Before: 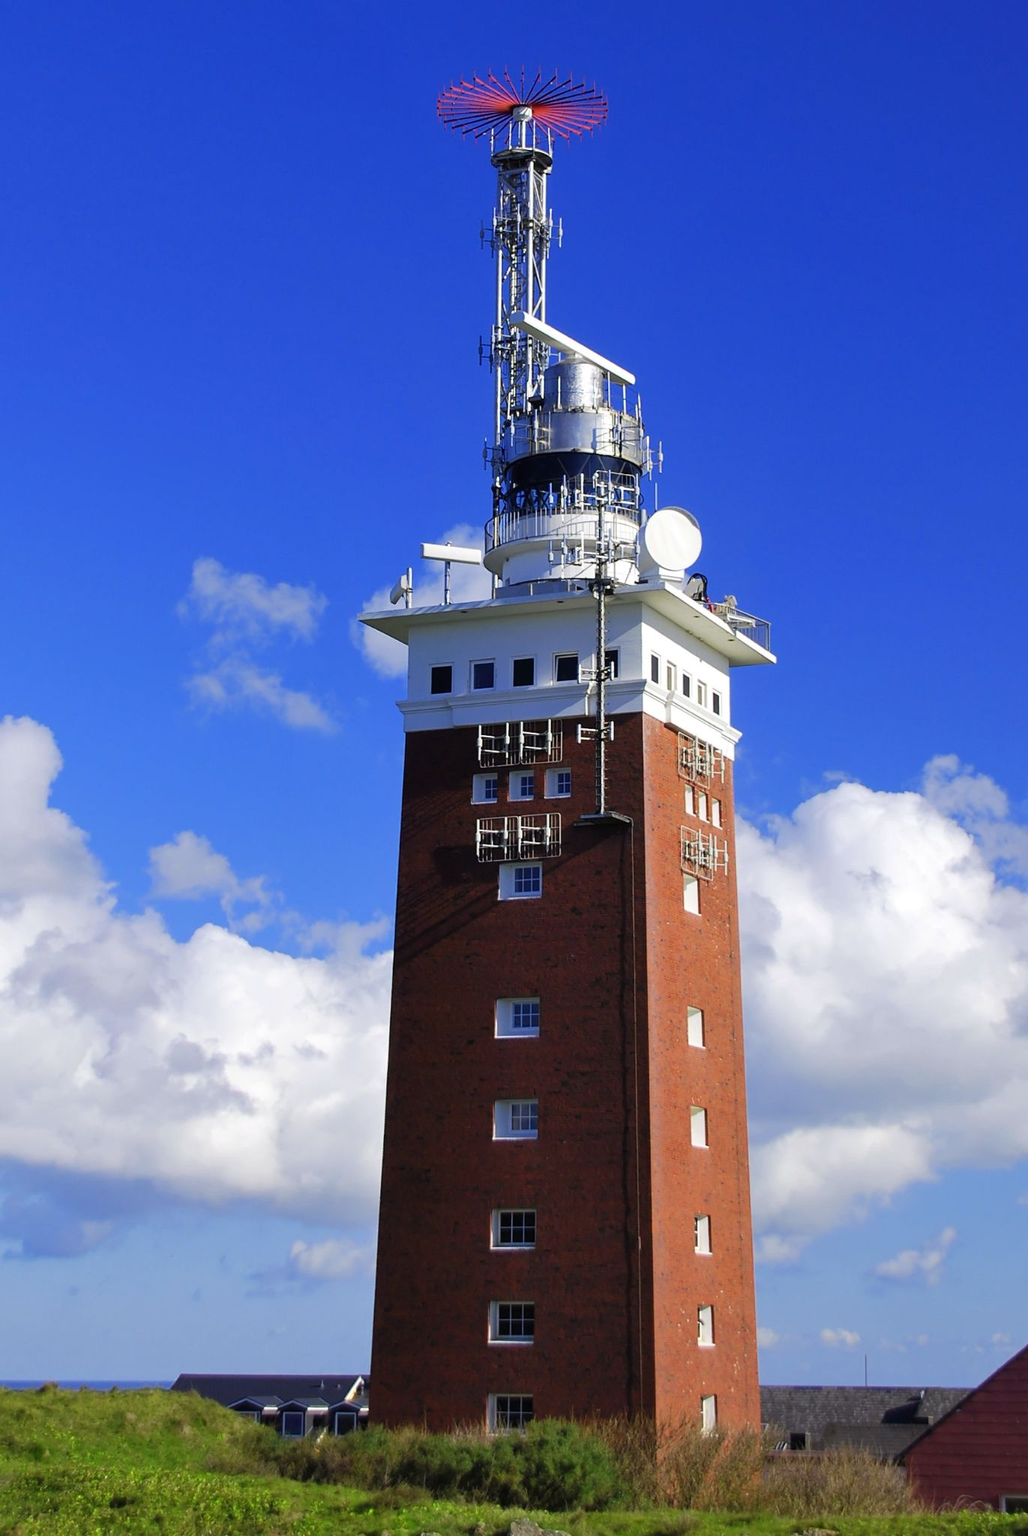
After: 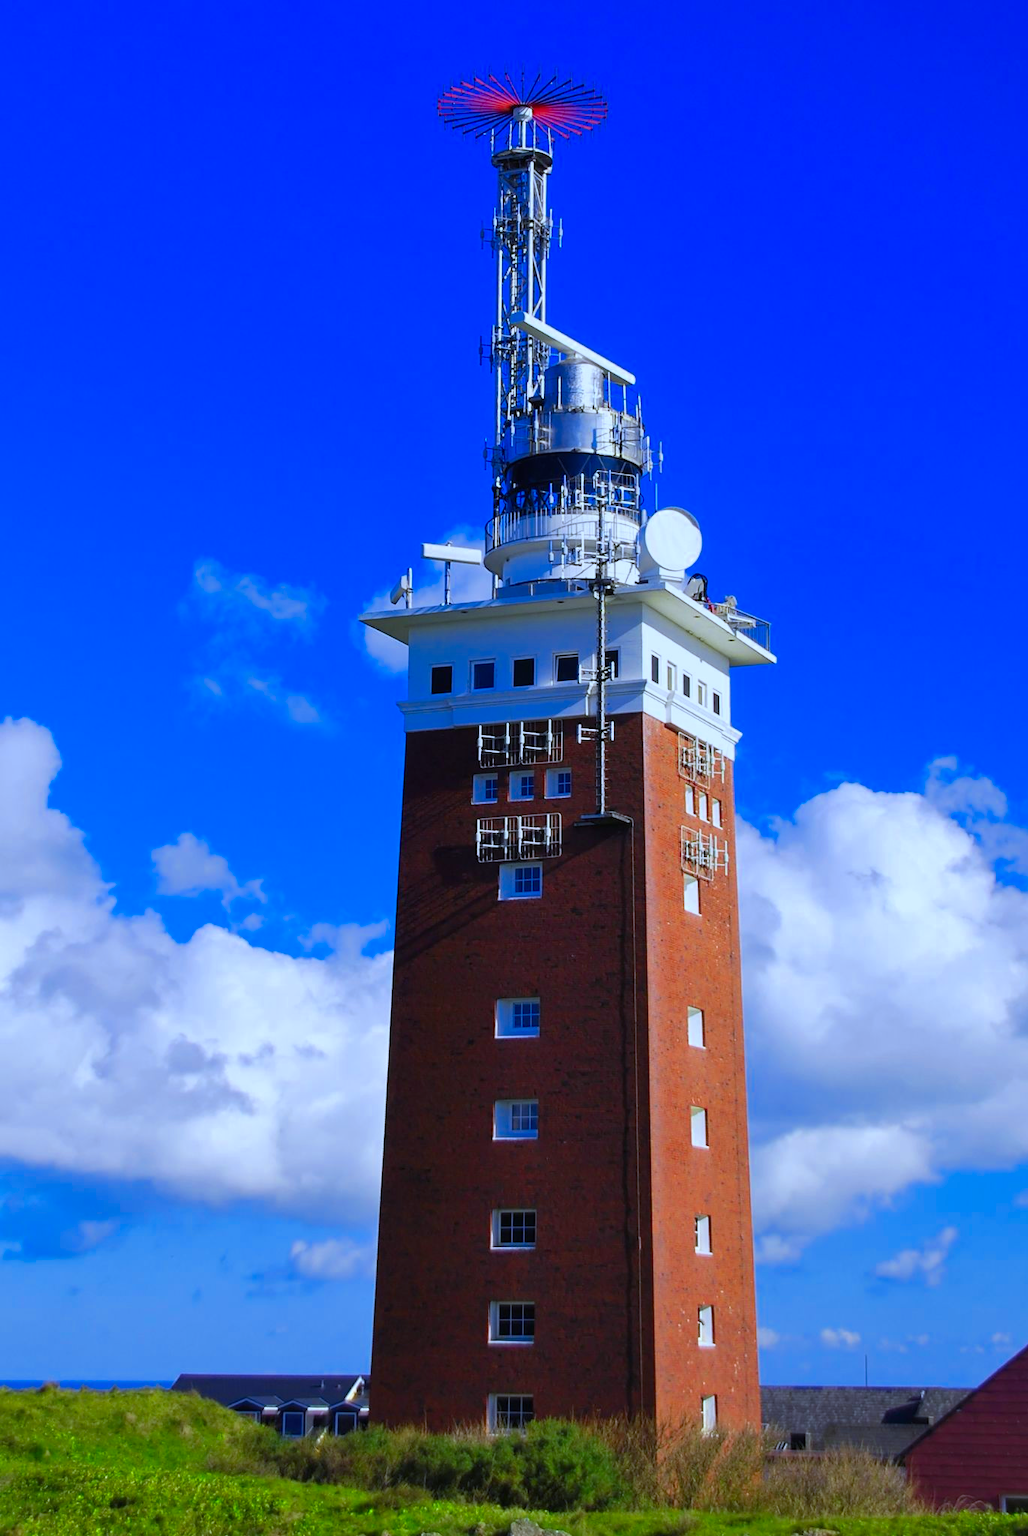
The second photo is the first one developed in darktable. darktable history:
color zones: curves: ch0 [(0, 0.613) (0.01, 0.613) (0.245, 0.448) (0.498, 0.529) (0.642, 0.665) (0.879, 0.777) (0.99, 0.613)]; ch1 [(0, 0) (0.143, 0) (0.286, 0) (0.429, 0) (0.571, 0) (0.714, 0) (0.857, 0)], mix -138.01%
white balance: red 0.926, green 1.003, blue 1.133
